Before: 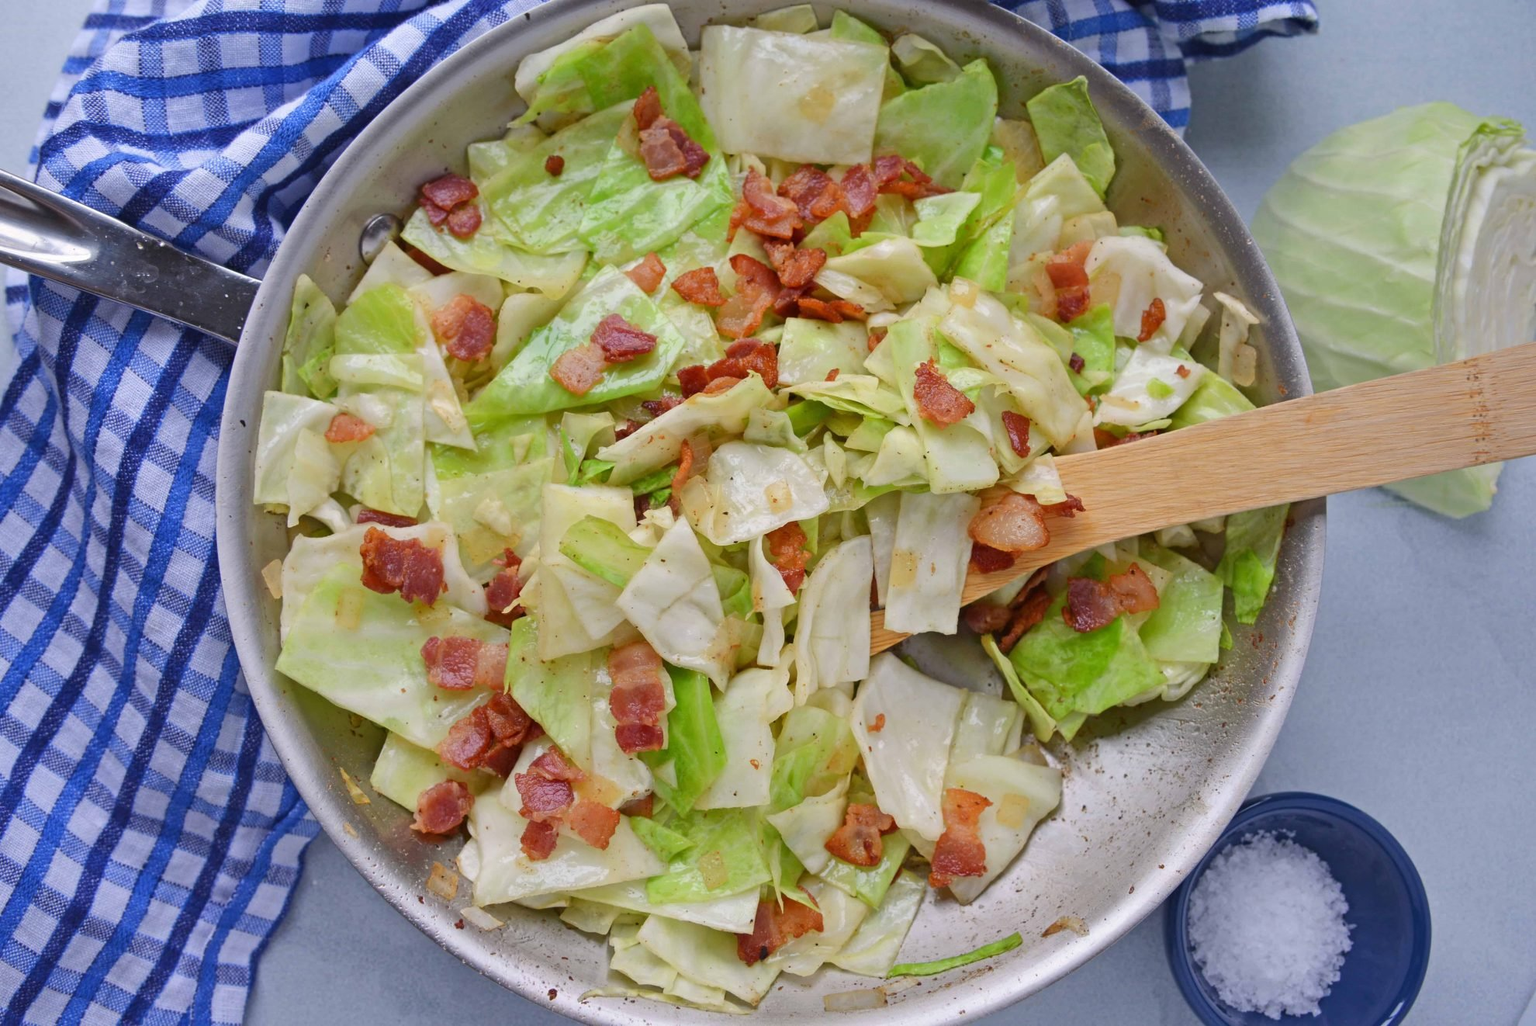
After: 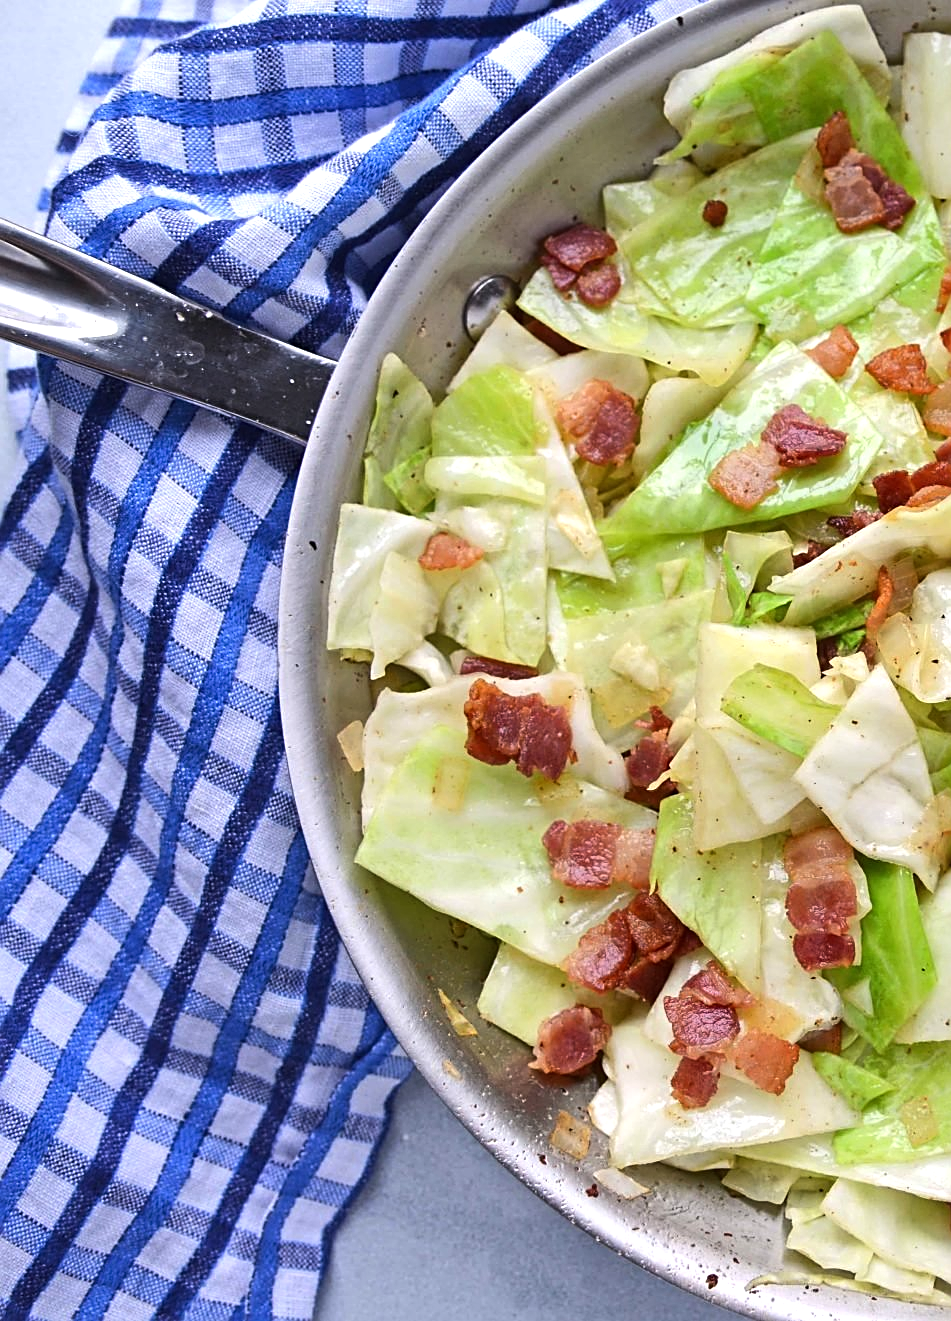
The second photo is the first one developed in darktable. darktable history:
crop and rotate: left 0.008%, top 0%, right 51.95%
sharpen: on, module defaults
tone equalizer: -8 EV -0.757 EV, -7 EV -0.708 EV, -6 EV -0.63 EV, -5 EV -0.38 EV, -3 EV 0.376 EV, -2 EV 0.6 EV, -1 EV 0.689 EV, +0 EV 0.779 EV, edges refinement/feathering 500, mask exposure compensation -1.57 EV, preserve details no
vignetting: fall-off start 116.55%, fall-off radius 58.68%, brightness -0.291
